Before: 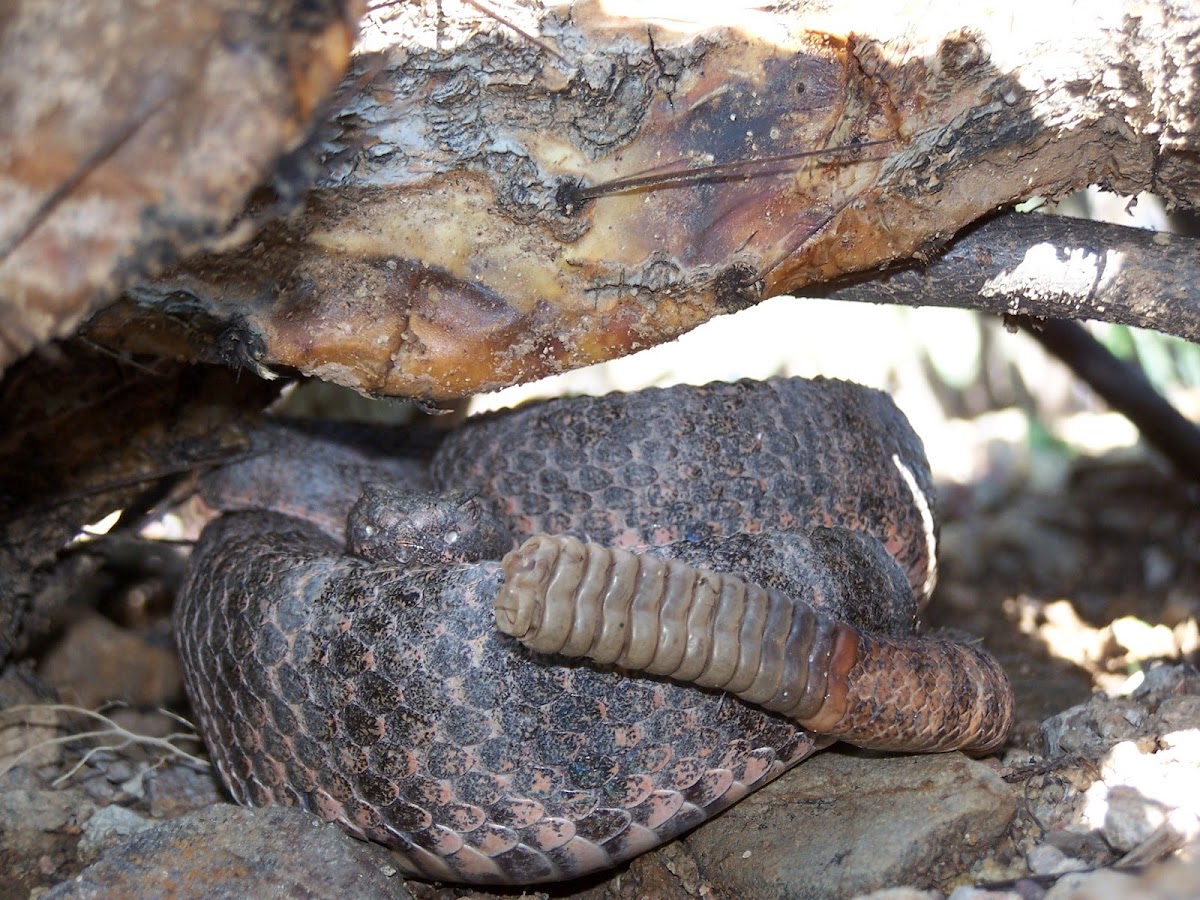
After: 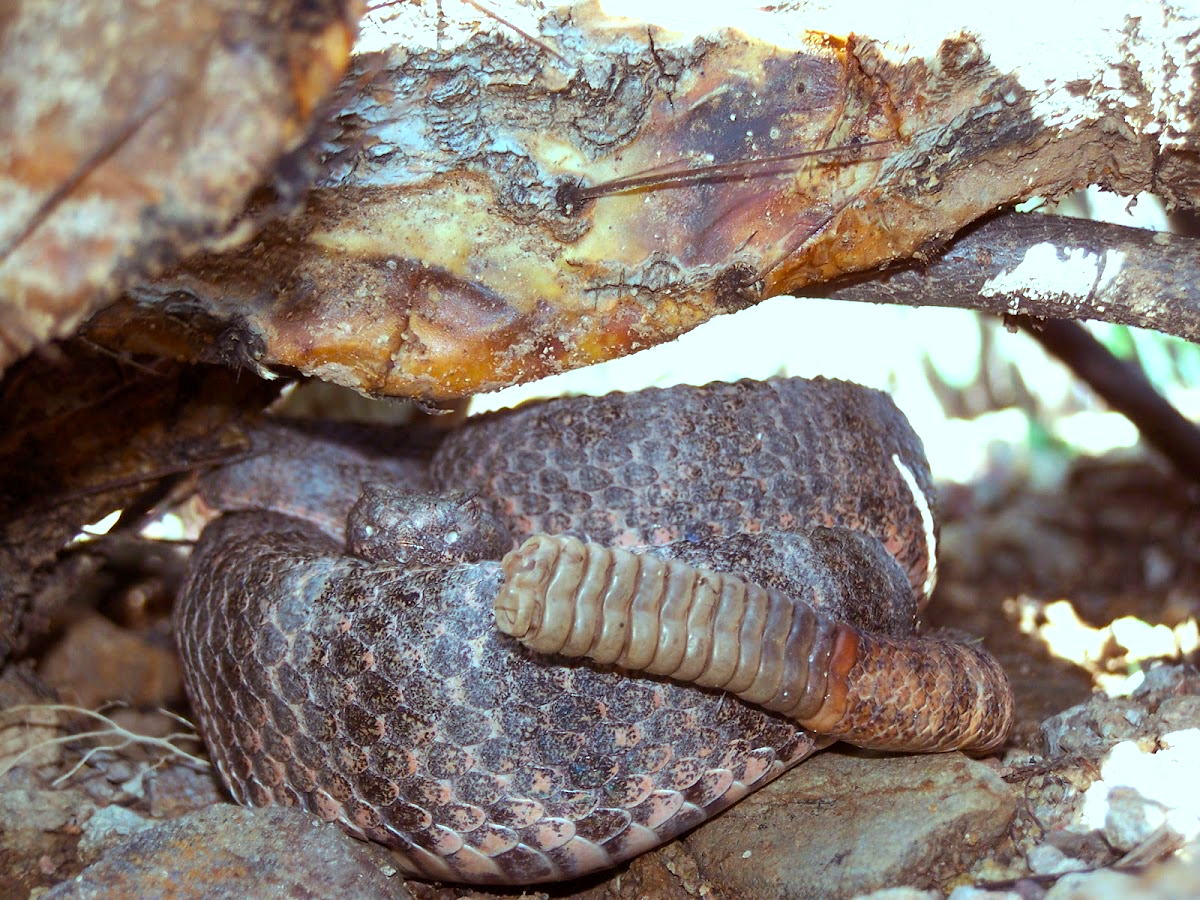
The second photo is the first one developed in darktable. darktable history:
color balance rgb: power › chroma 1.57%, power › hue 28.82°, highlights gain › luminance 15.108%, highlights gain › chroma 3.991%, highlights gain › hue 211.44°, perceptual saturation grading › global saturation 24.934%
contrast equalizer: octaves 7, y [[0.5 ×4, 0.524, 0.59], [0.5 ×6], [0.5 ×6], [0, 0, 0, 0.01, 0.045, 0.012], [0, 0, 0, 0.044, 0.195, 0.131]], mix -0.204
exposure: exposure 0.177 EV, compensate highlight preservation false
